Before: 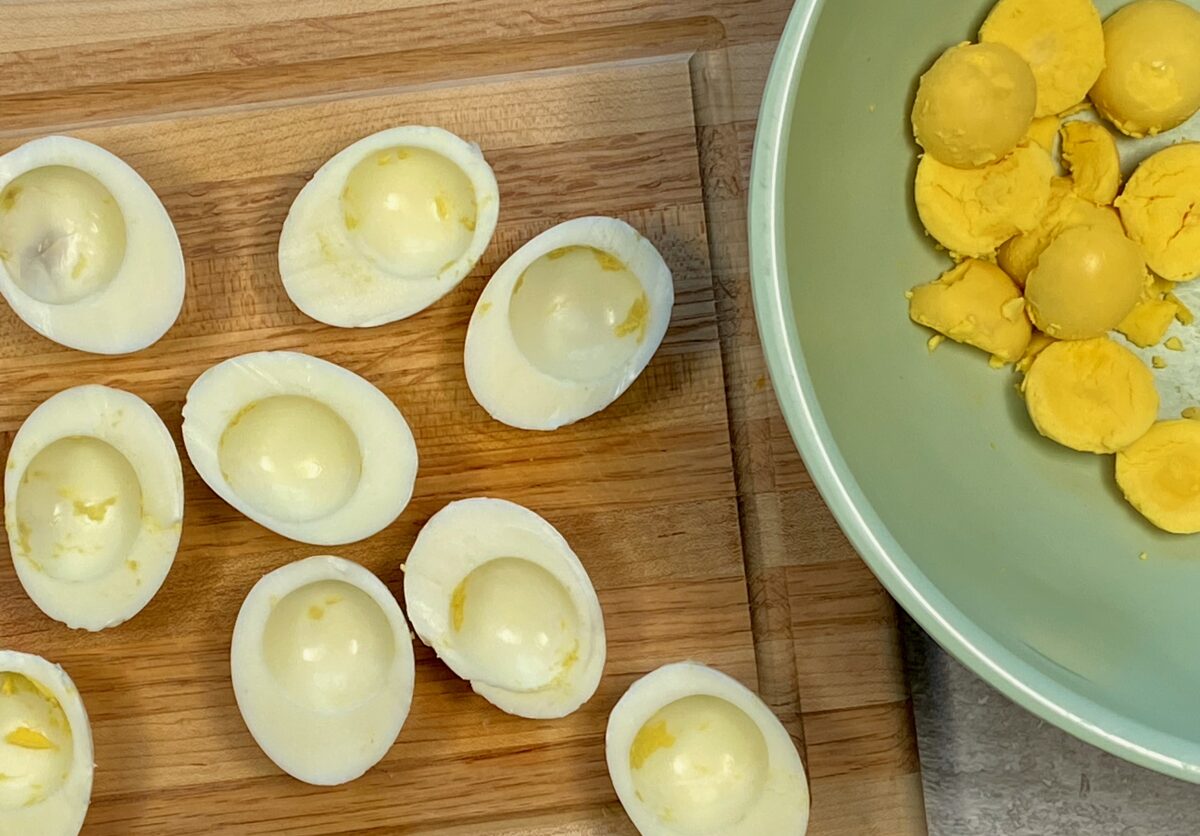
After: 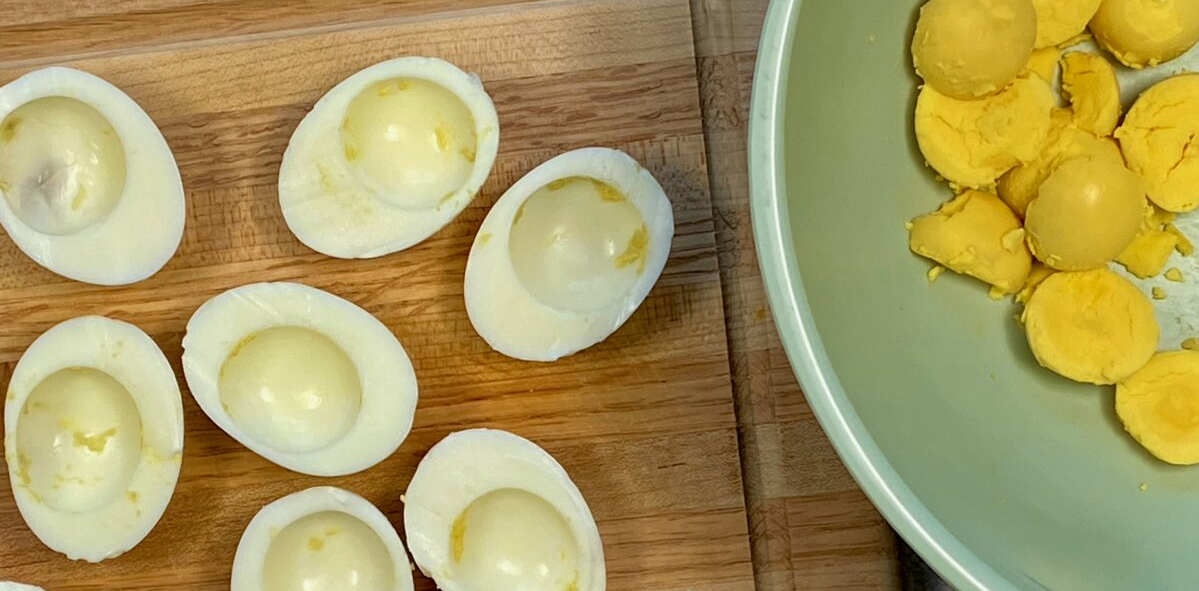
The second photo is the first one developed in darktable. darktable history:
white balance: red 0.988, blue 1.017
crop and rotate: top 8.293%, bottom 20.996%
